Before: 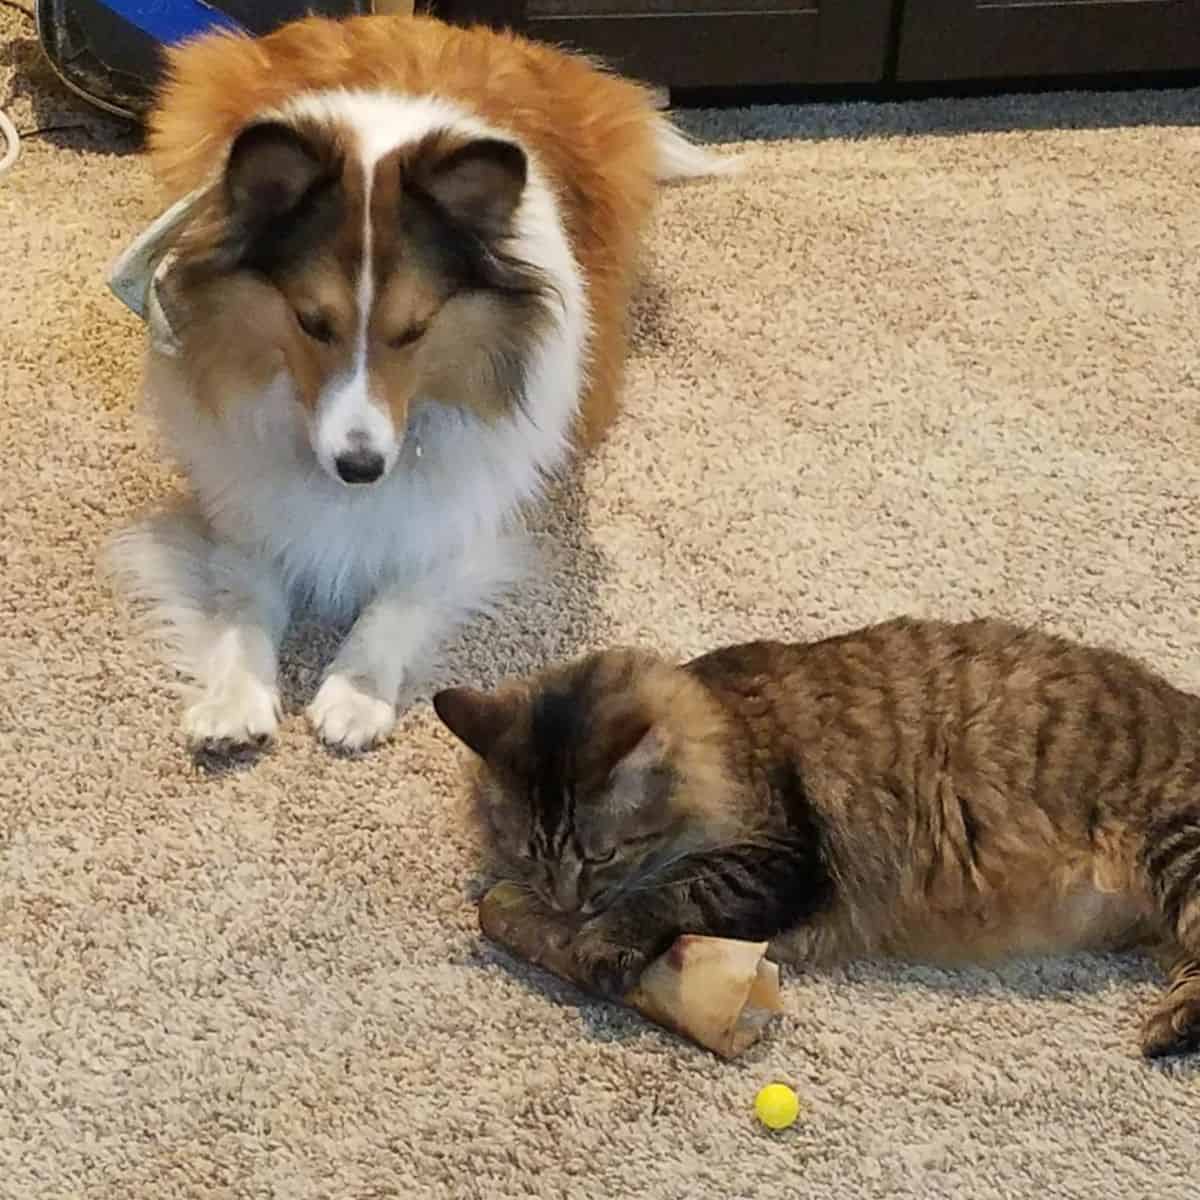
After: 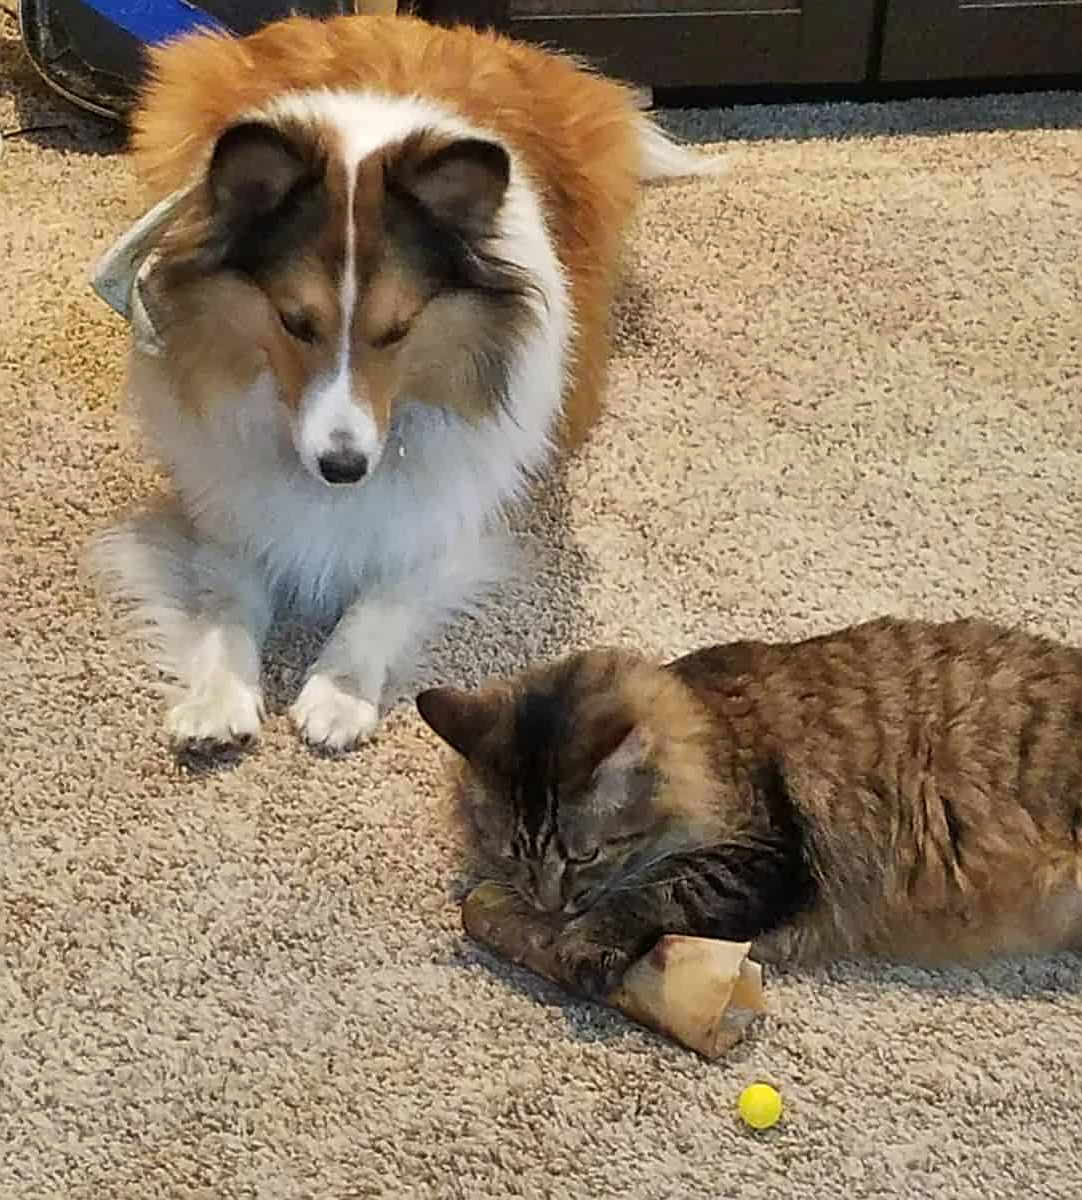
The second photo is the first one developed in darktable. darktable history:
sharpen: on, module defaults
shadows and highlights: soften with gaussian
crop and rotate: left 1.418%, right 8.362%
